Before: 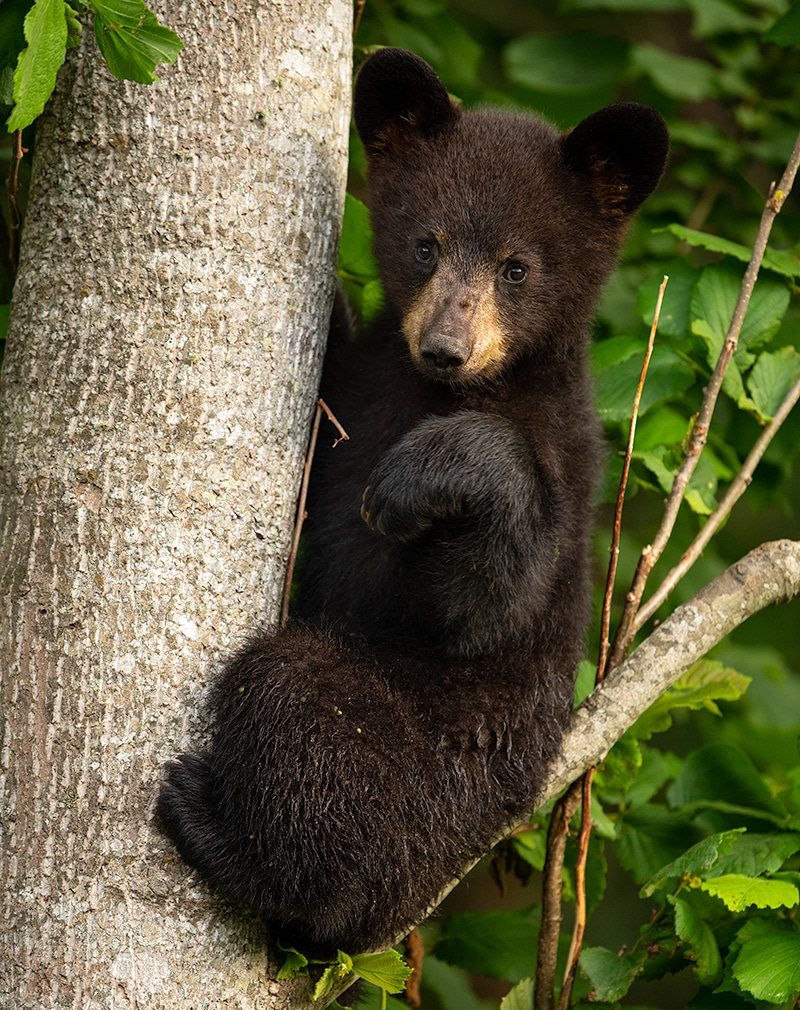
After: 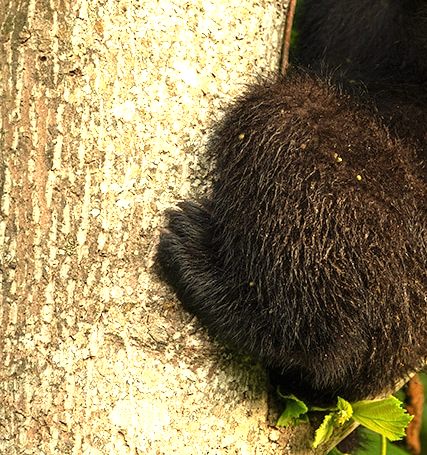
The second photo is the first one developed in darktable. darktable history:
white balance: red 1.08, blue 0.791
exposure: black level correction 0, exposure 1.1 EV, compensate exposure bias true, compensate highlight preservation false
crop and rotate: top 54.778%, right 46.61%, bottom 0.159%
